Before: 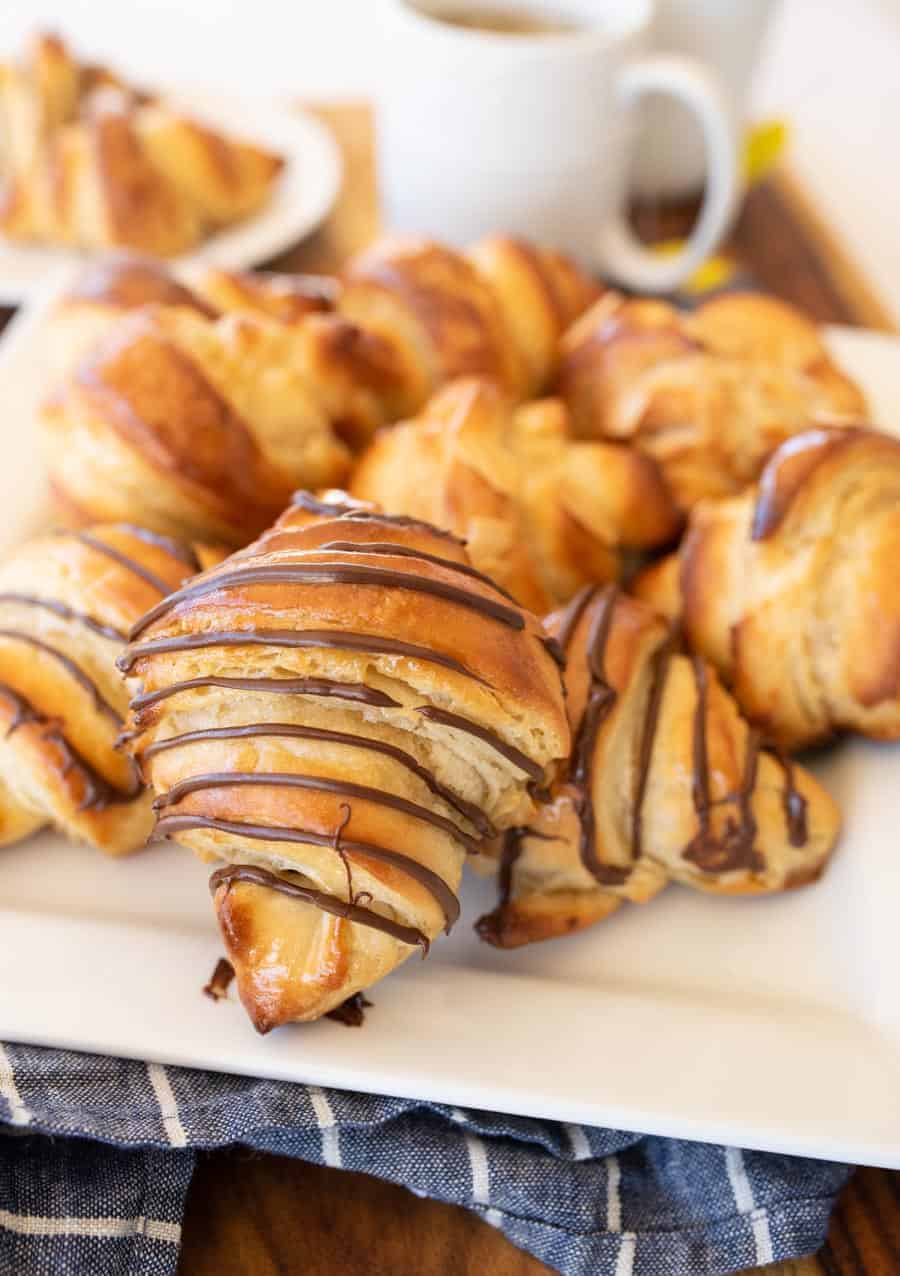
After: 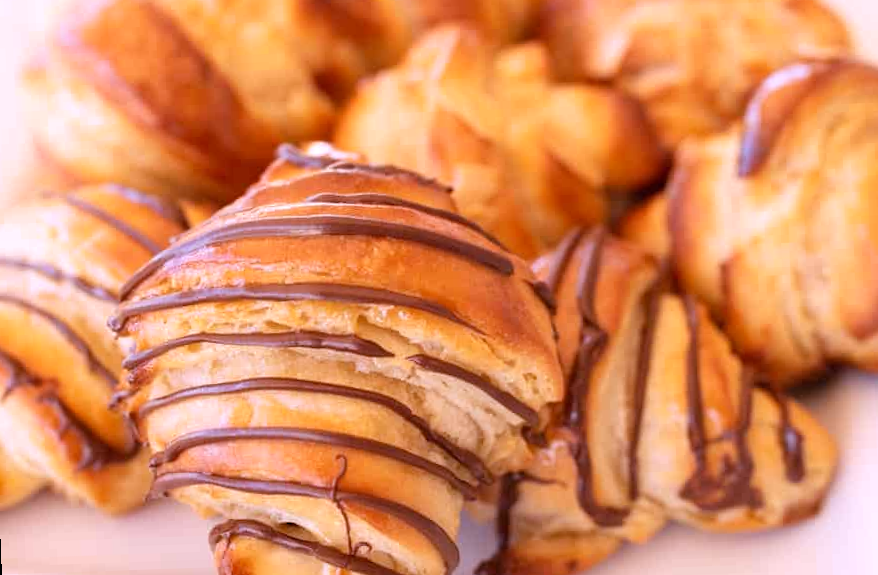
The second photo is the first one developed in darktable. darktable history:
white balance: red 1.066, blue 1.119
crop and rotate: top 26.056%, bottom 25.543%
rgb levels: mode RGB, independent channels, levels [[0, 0.474, 1], [0, 0.5, 1], [0, 0.5, 1]]
rotate and perspective: rotation -2.12°, lens shift (vertical) 0.009, lens shift (horizontal) -0.008, automatic cropping original format, crop left 0.036, crop right 0.964, crop top 0.05, crop bottom 0.959
